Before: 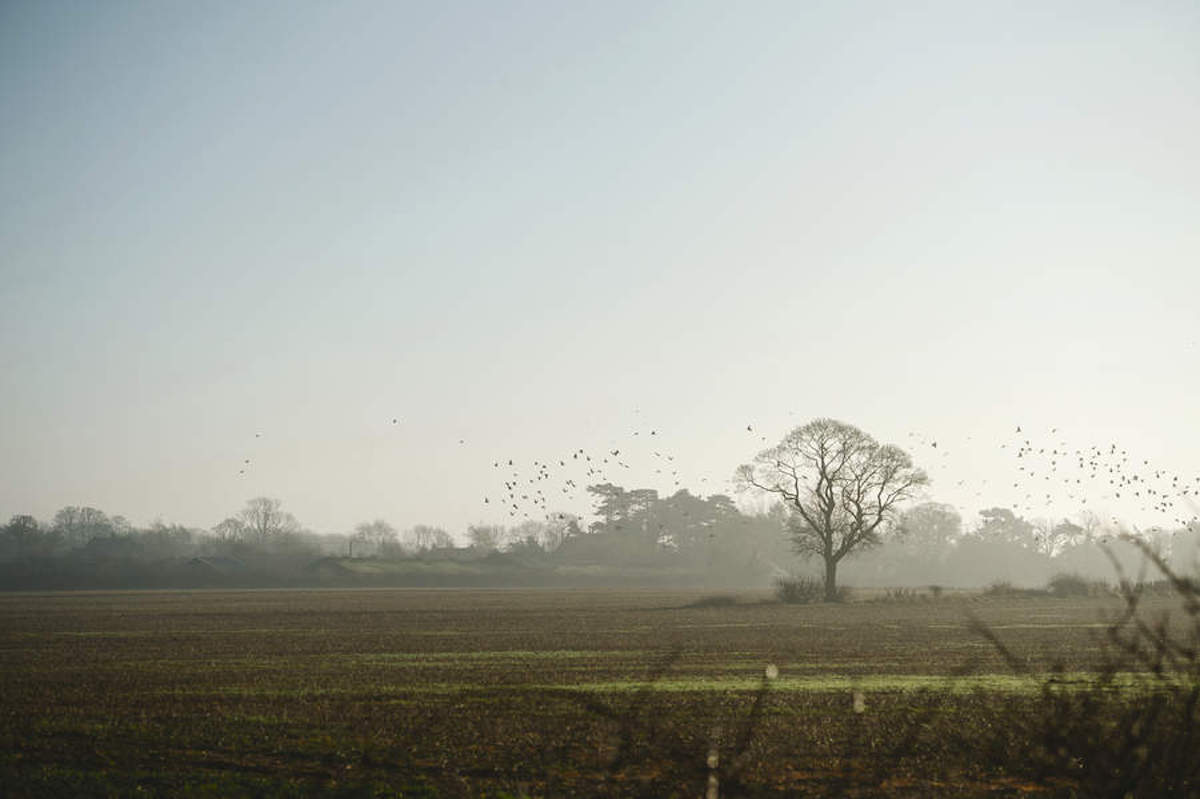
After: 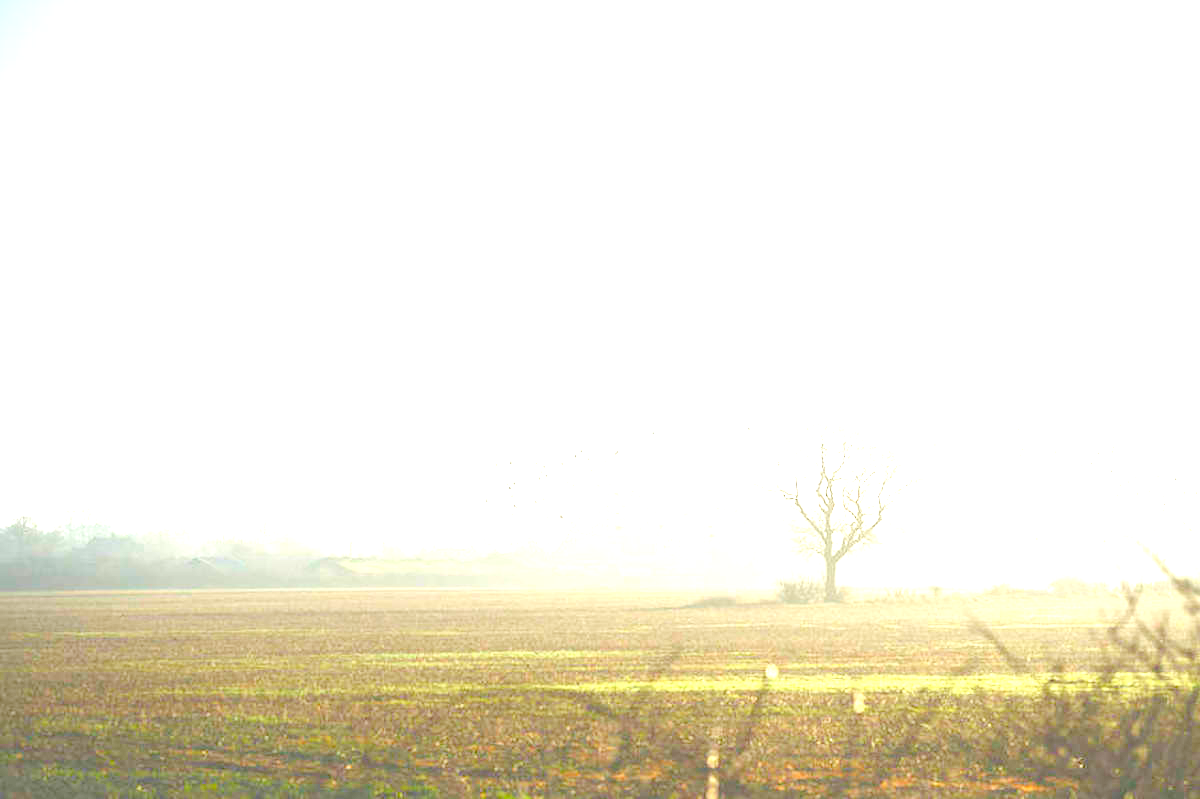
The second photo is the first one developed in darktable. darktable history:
levels: levels [0.008, 0.318, 0.836]
exposure: exposure 2.003 EV, compensate highlight preservation false
